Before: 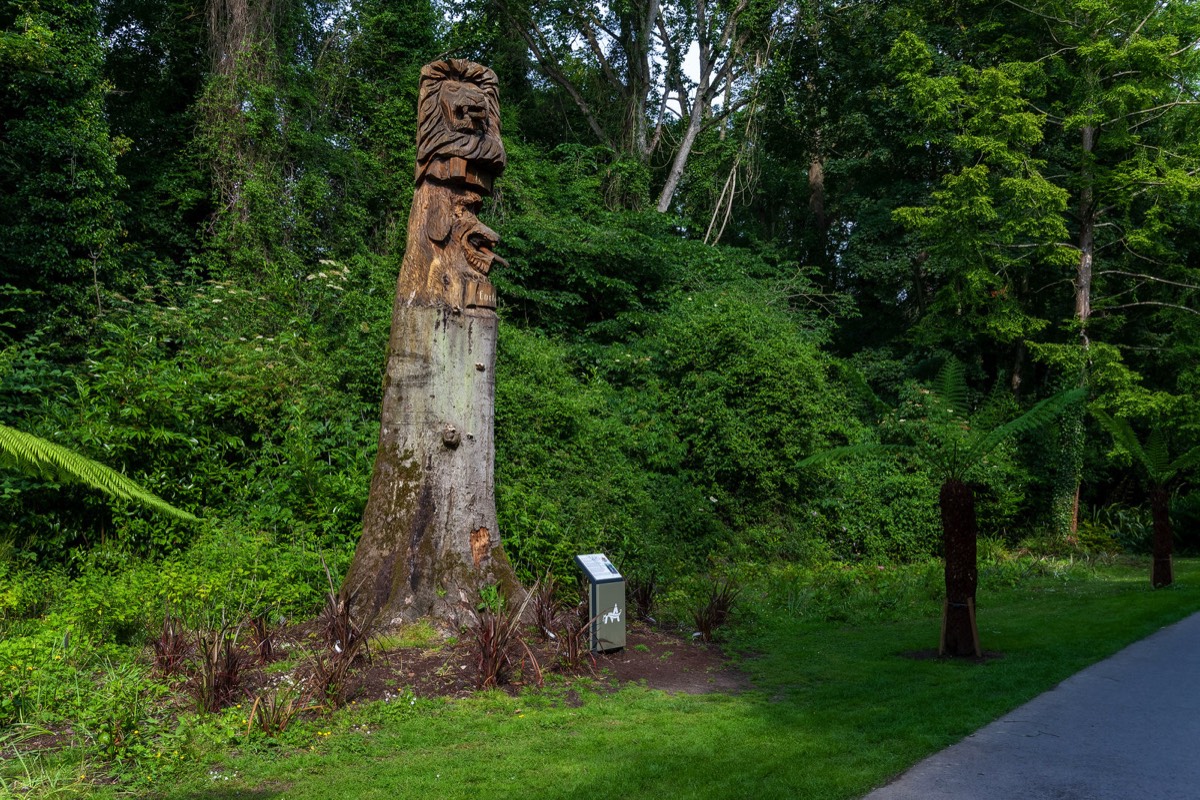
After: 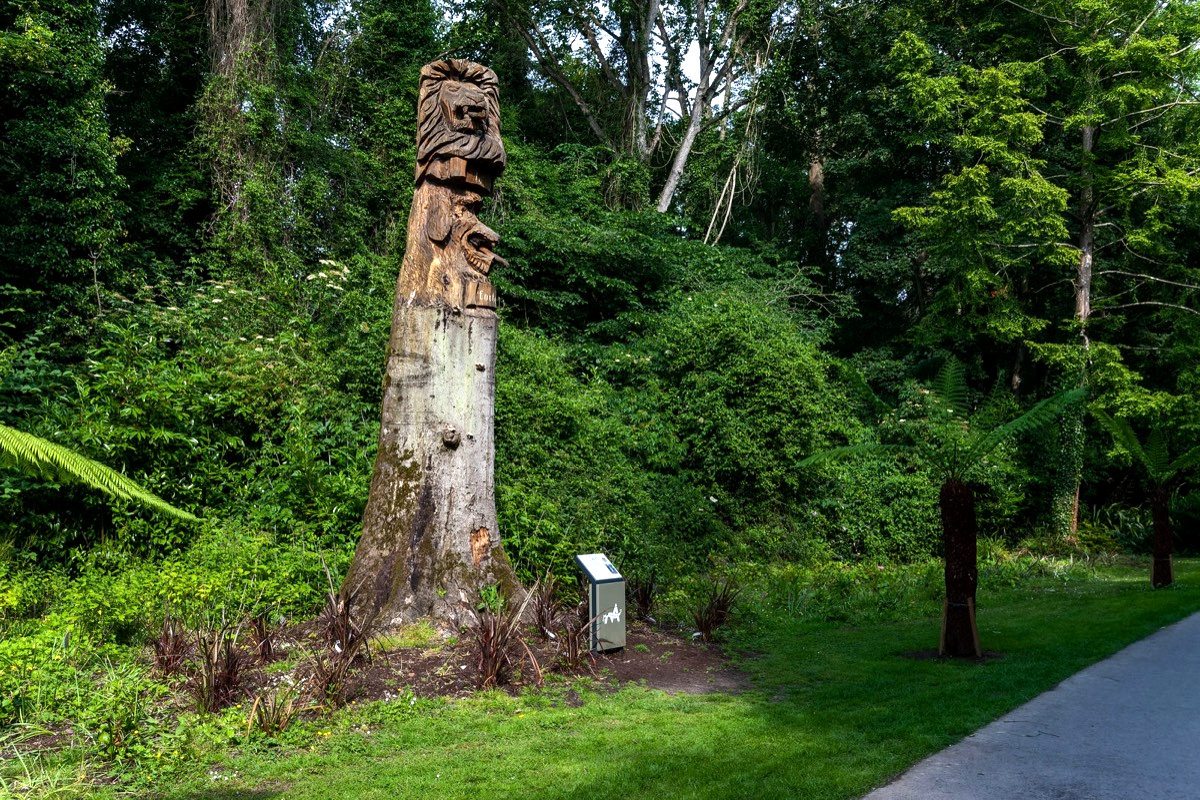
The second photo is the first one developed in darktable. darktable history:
tone equalizer: -8 EV -0.776 EV, -7 EV -0.736 EV, -6 EV -0.637 EV, -5 EV -0.418 EV, -3 EV 0.381 EV, -2 EV 0.6 EV, -1 EV 0.684 EV, +0 EV 0.75 EV, edges refinement/feathering 500, mask exposure compensation -1.57 EV, preserve details no
